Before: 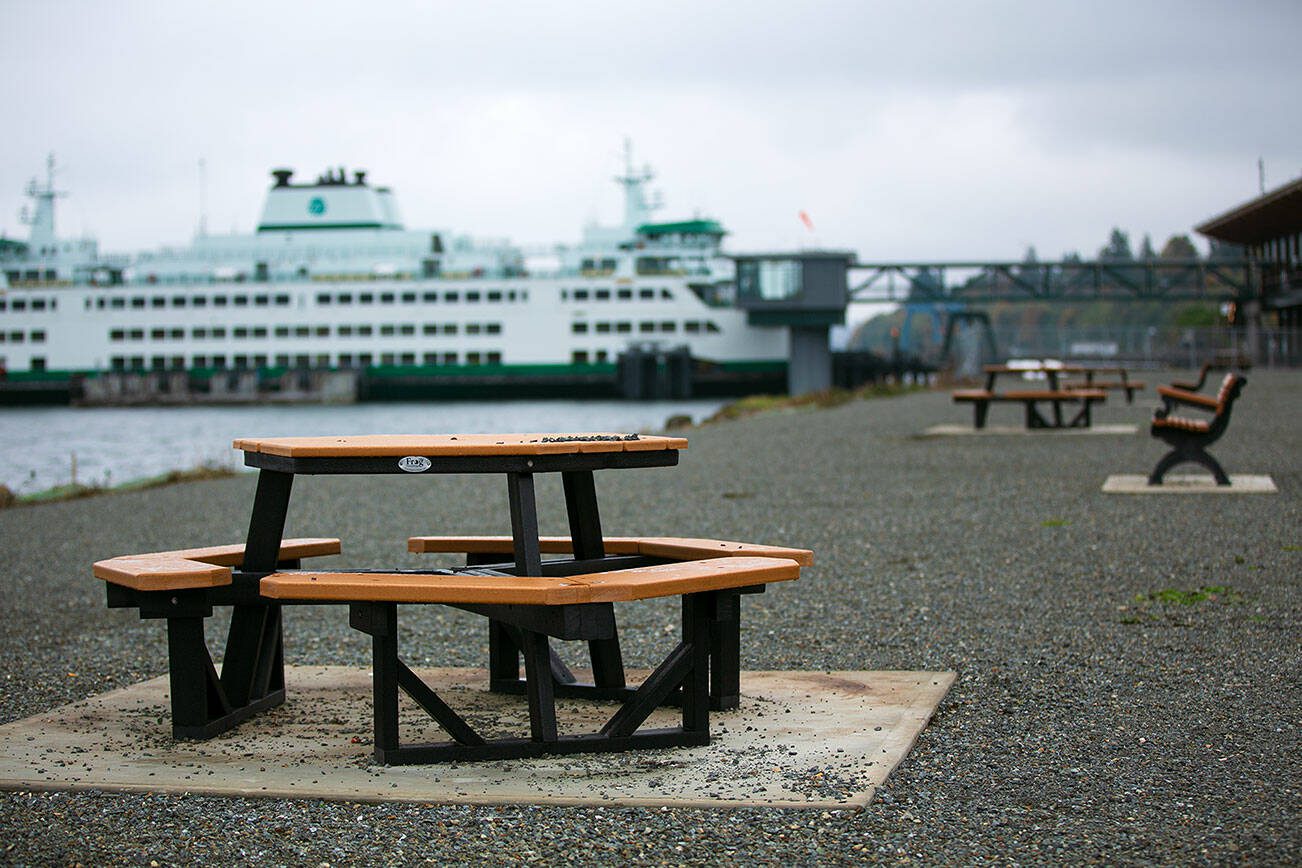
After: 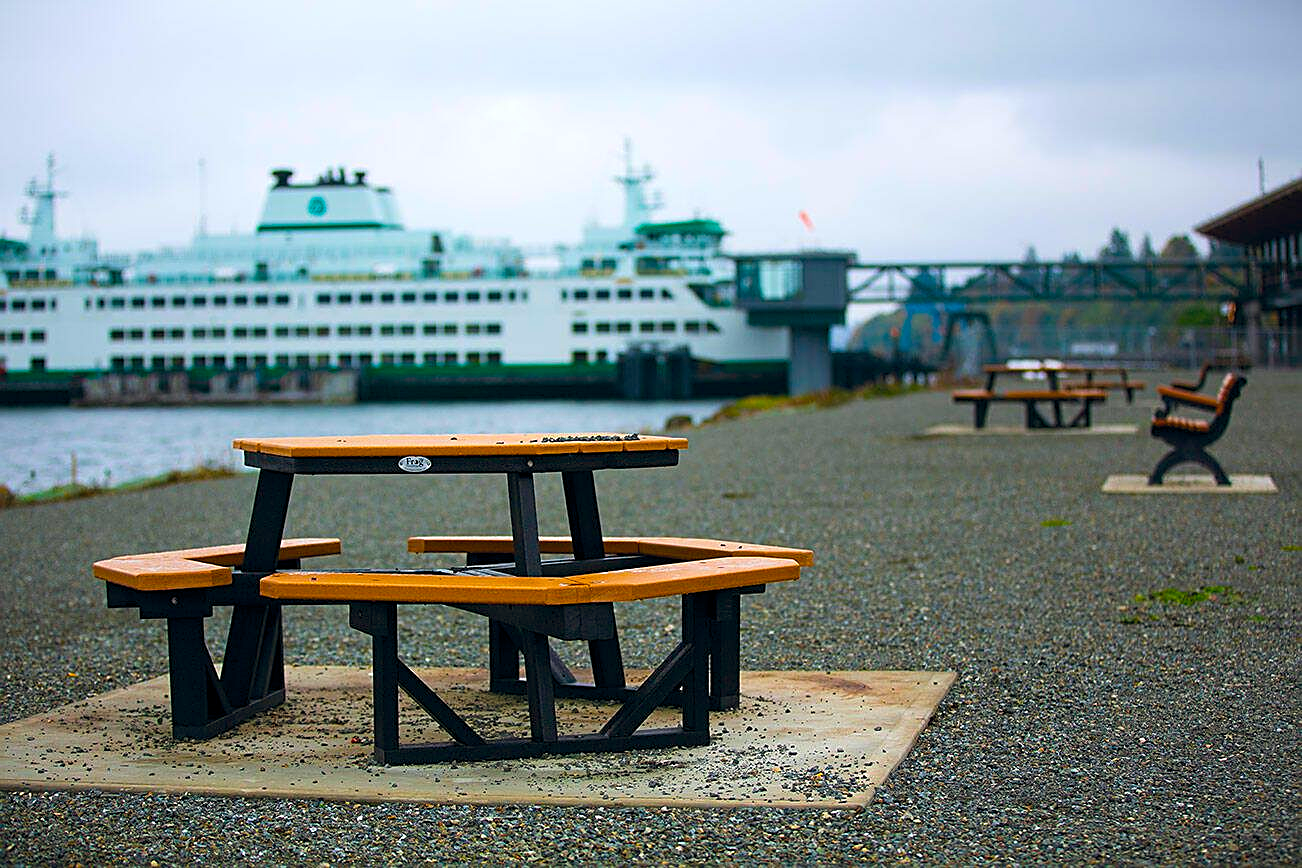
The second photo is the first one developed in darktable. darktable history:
sharpen: on, module defaults
color balance rgb: global offset › chroma 0.066%, global offset › hue 253.54°, perceptual saturation grading › global saturation 29.848%, global vibrance 50.263%
